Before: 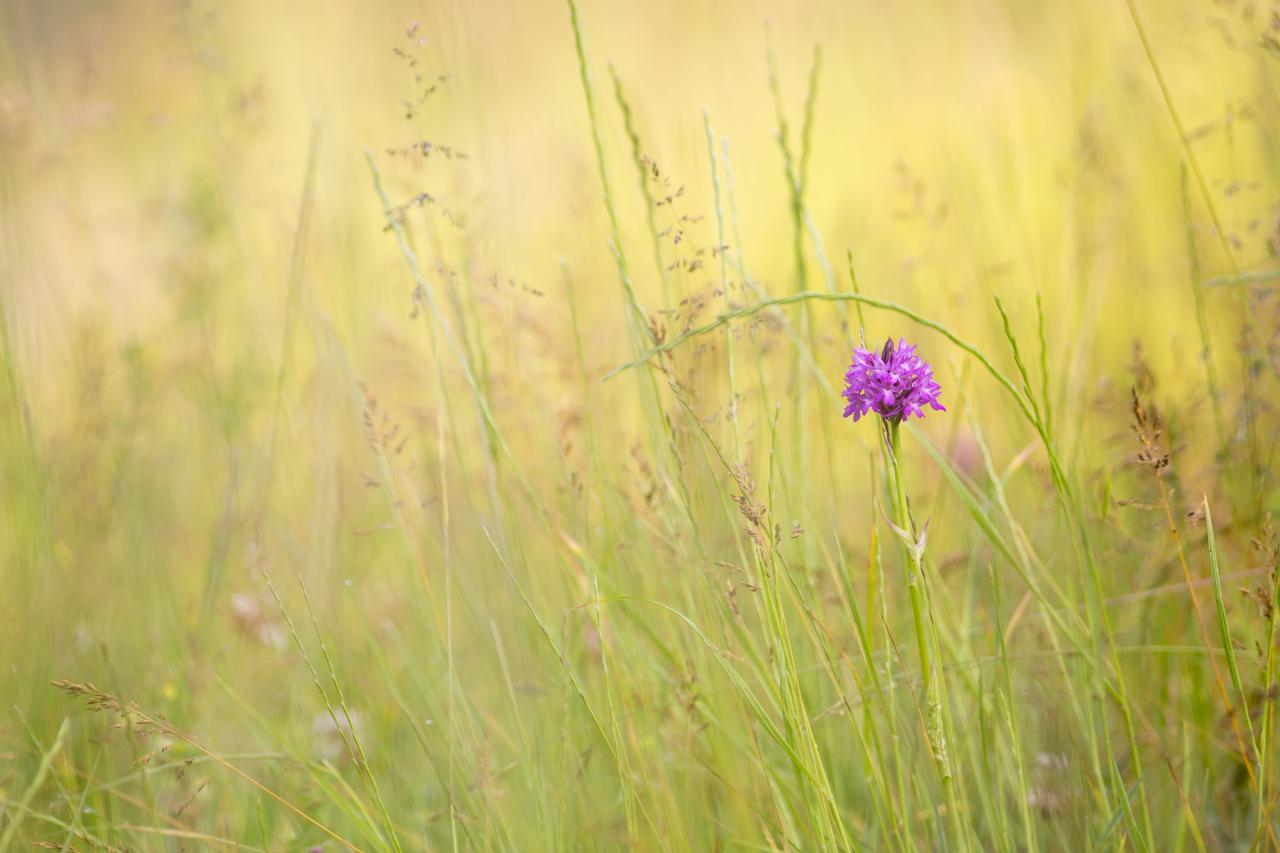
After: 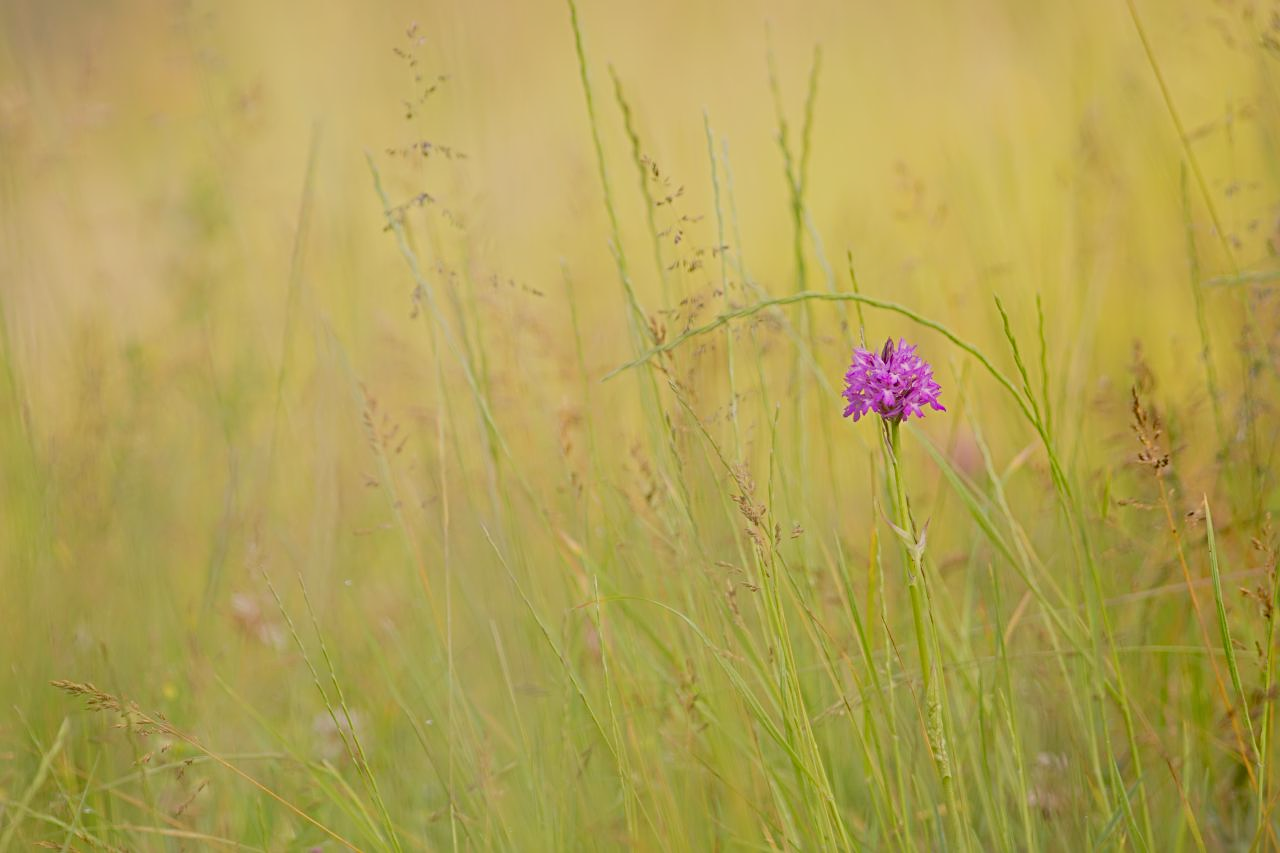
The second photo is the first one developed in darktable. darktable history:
white balance: red 1.029, blue 0.92
sharpen: radius 4
color balance rgb: contrast -30%
